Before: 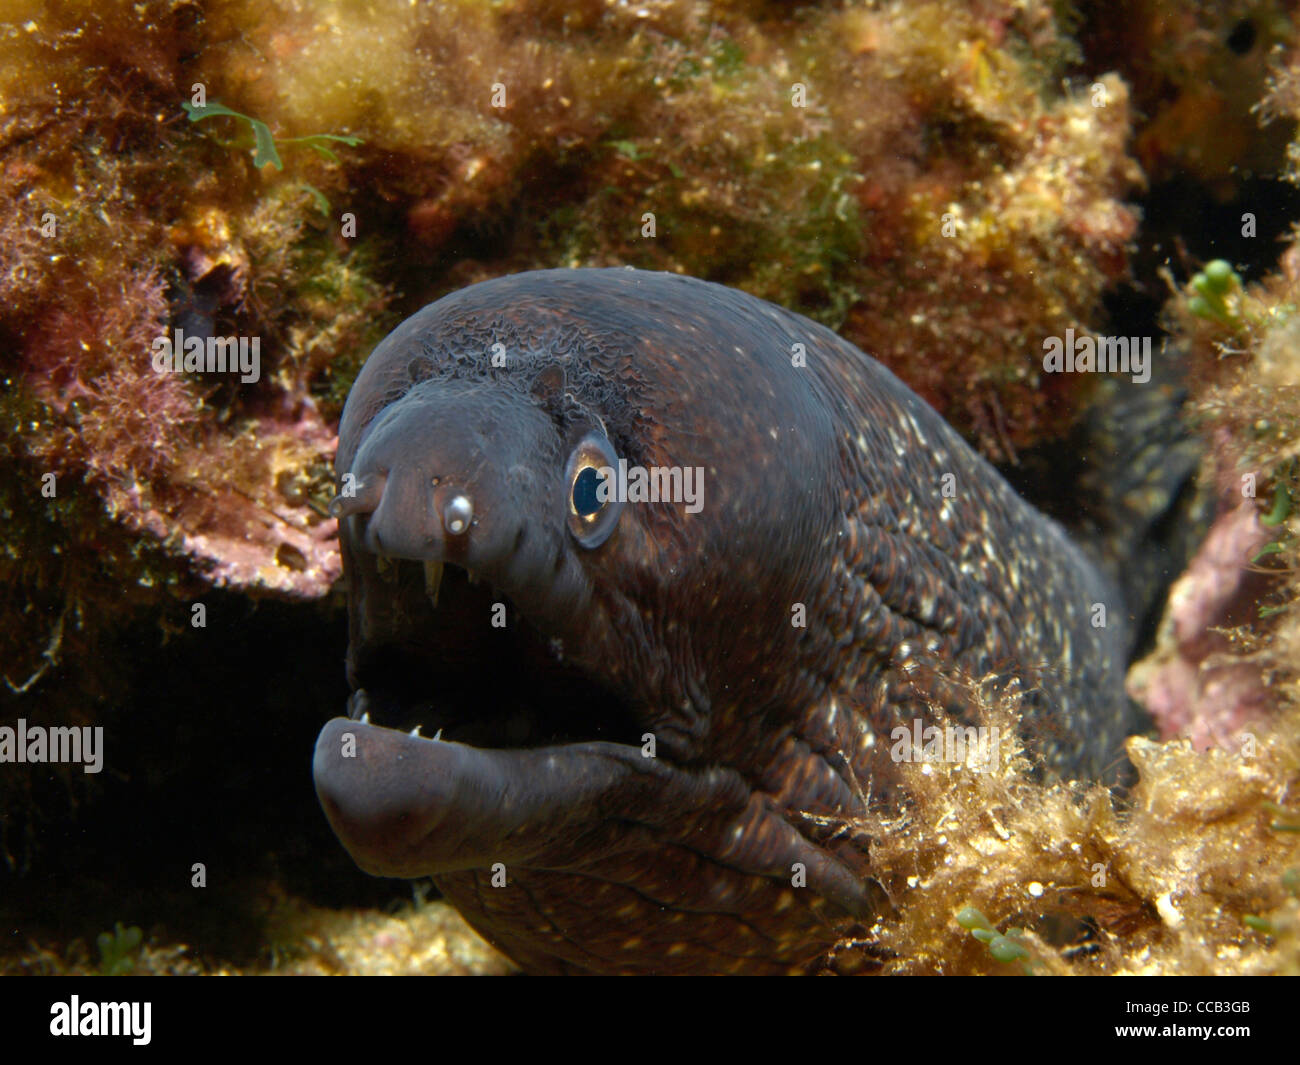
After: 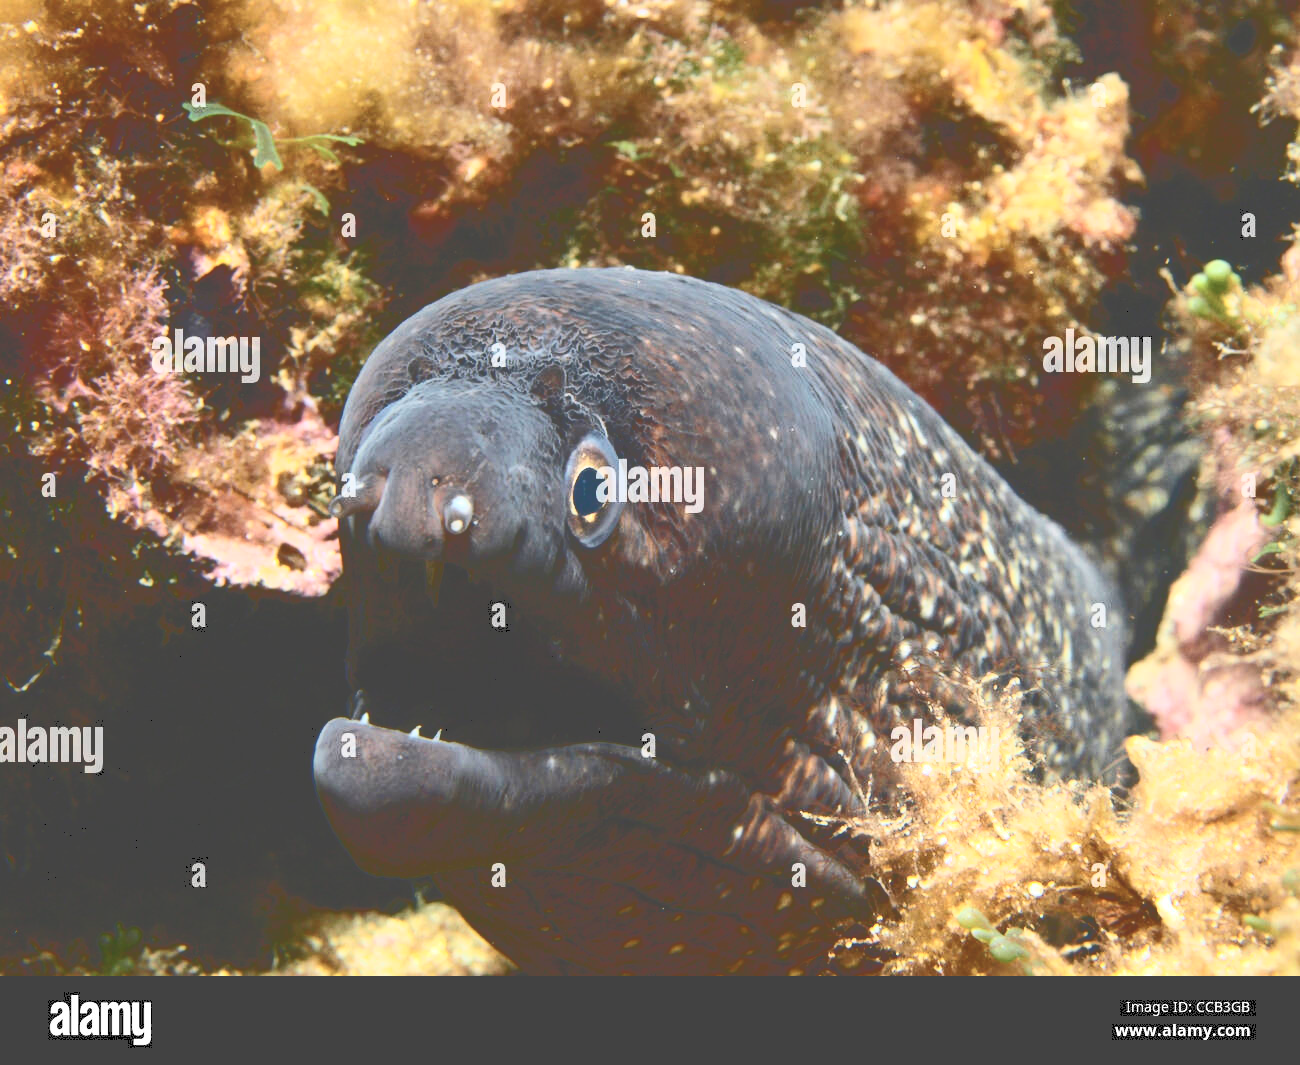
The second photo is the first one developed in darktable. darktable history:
tone curve: curves: ch0 [(0, 0) (0.003, 0.279) (0.011, 0.287) (0.025, 0.295) (0.044, 0.304) (0.069, 0.316) (0.1, 0.319) (0.136, 0.316) (0.177, 0.32) (0.224, 0.359) (0.277, 0.421) (0.335, 0.511) (0.399, 0.639) (0.468, 0.734) (0.543, 0.827) (0.623, 0.89) (0.709, 0.944) (0.801, 0.965) (0.898, 0.968) (1, 1)], color space Lab, independent channels, preserve colors none
